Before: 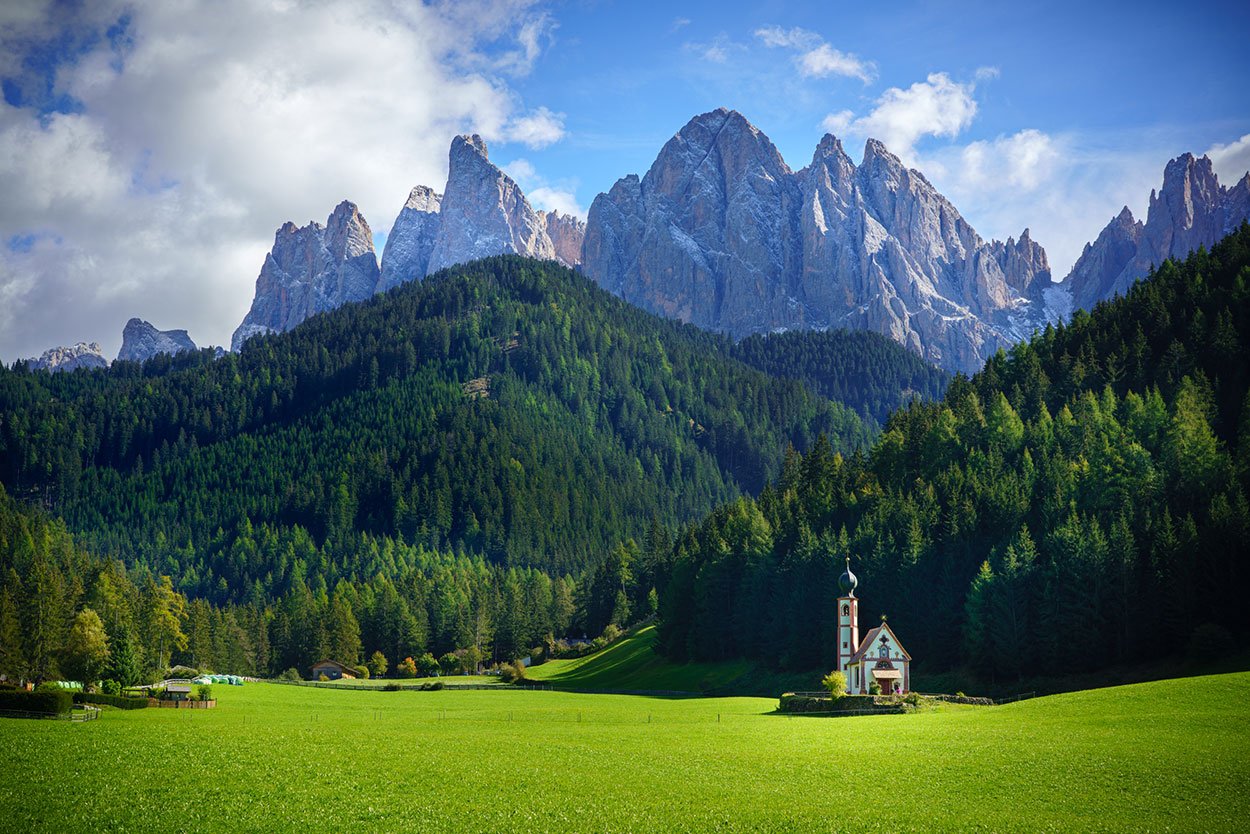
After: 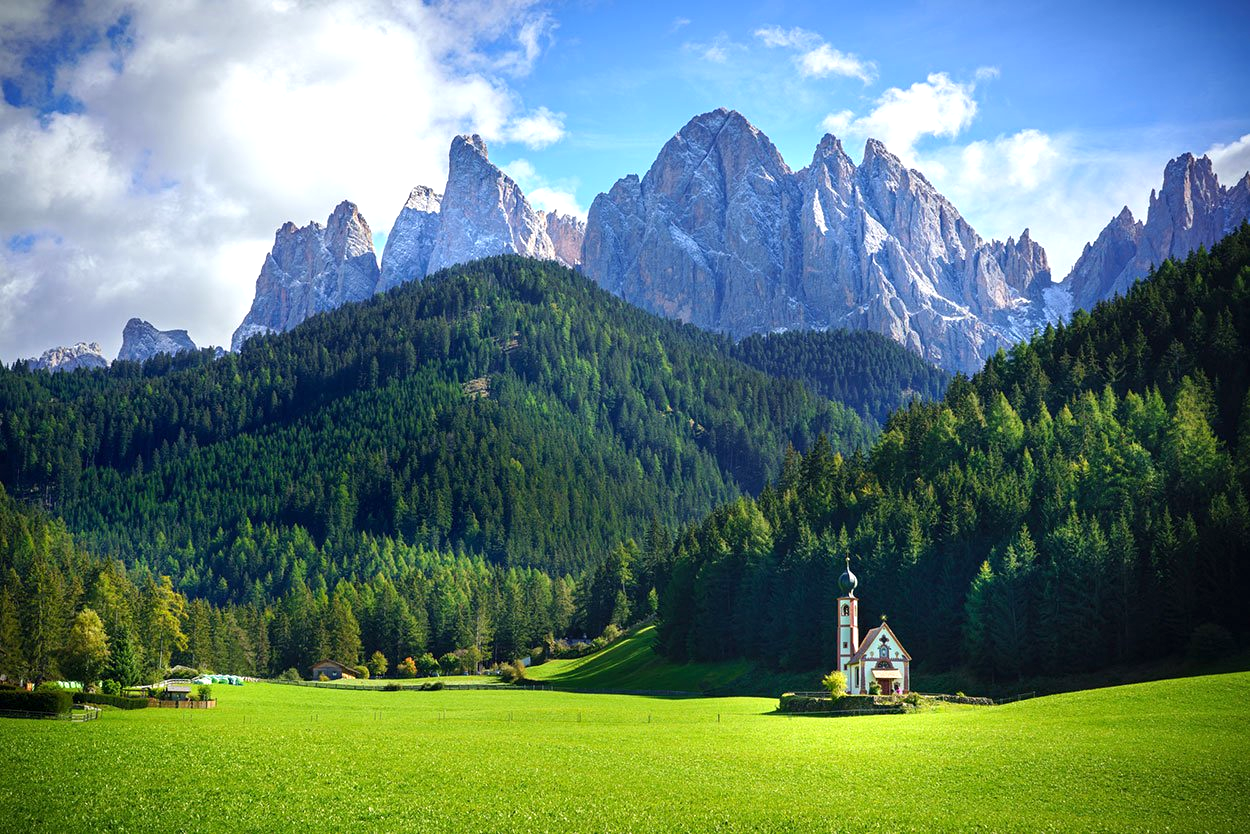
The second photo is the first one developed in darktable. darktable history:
exposure: black level correction 0, exposure 0.5 EV, compensate highlight preservation false
contrast equalizer: octaves 7, y [[0.6 ×6], [0.55 ×6], [0 ×6], [0 ×6], [0 ×6]], mix 0.15
